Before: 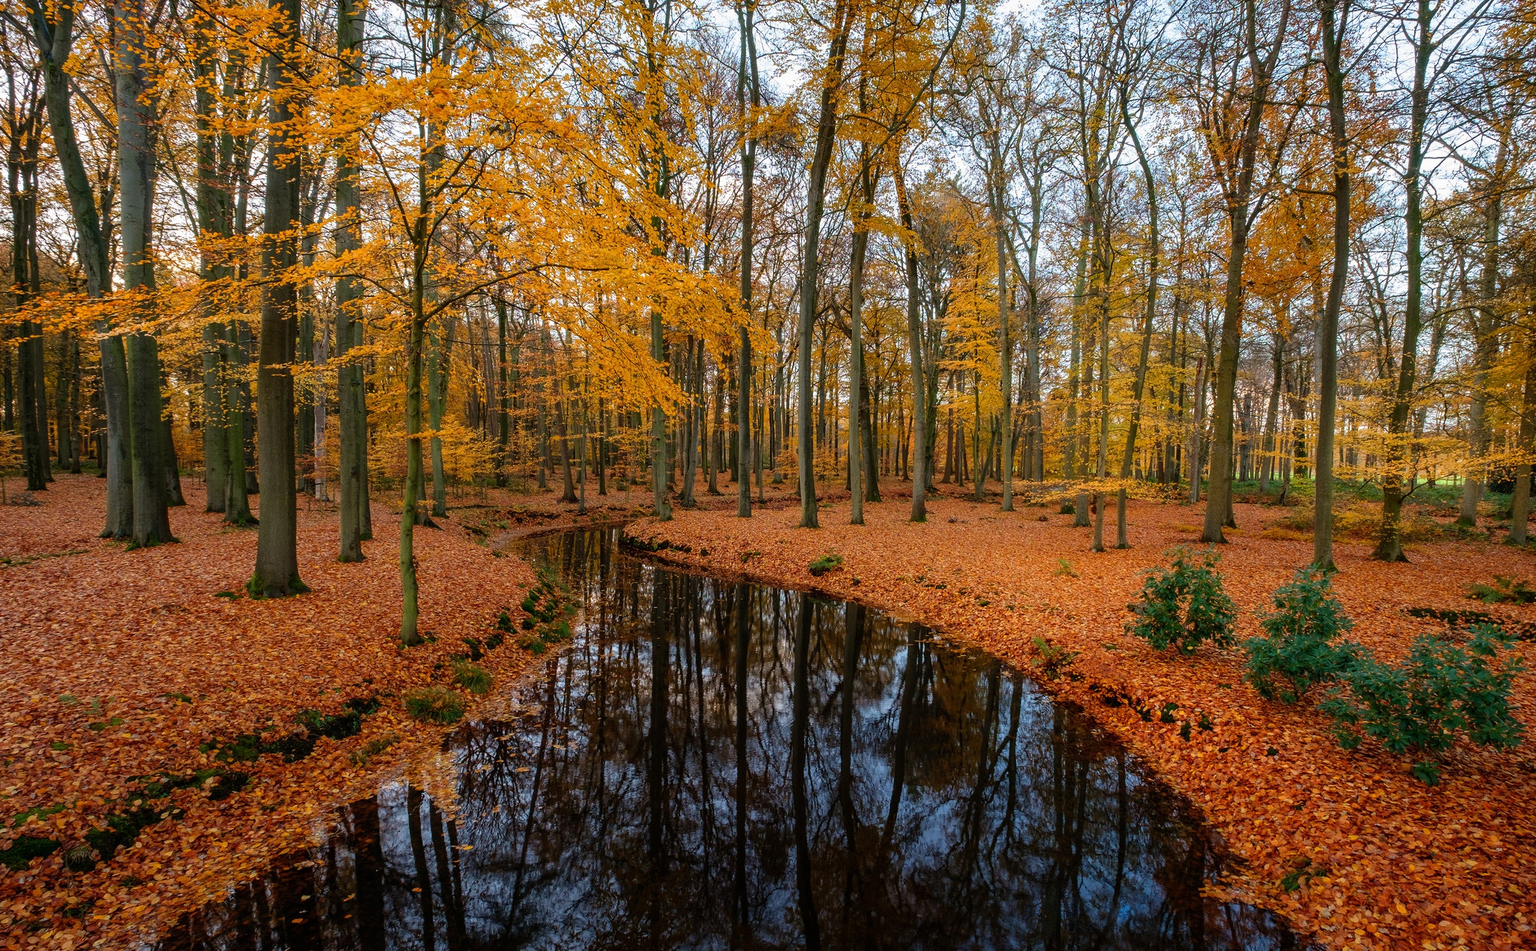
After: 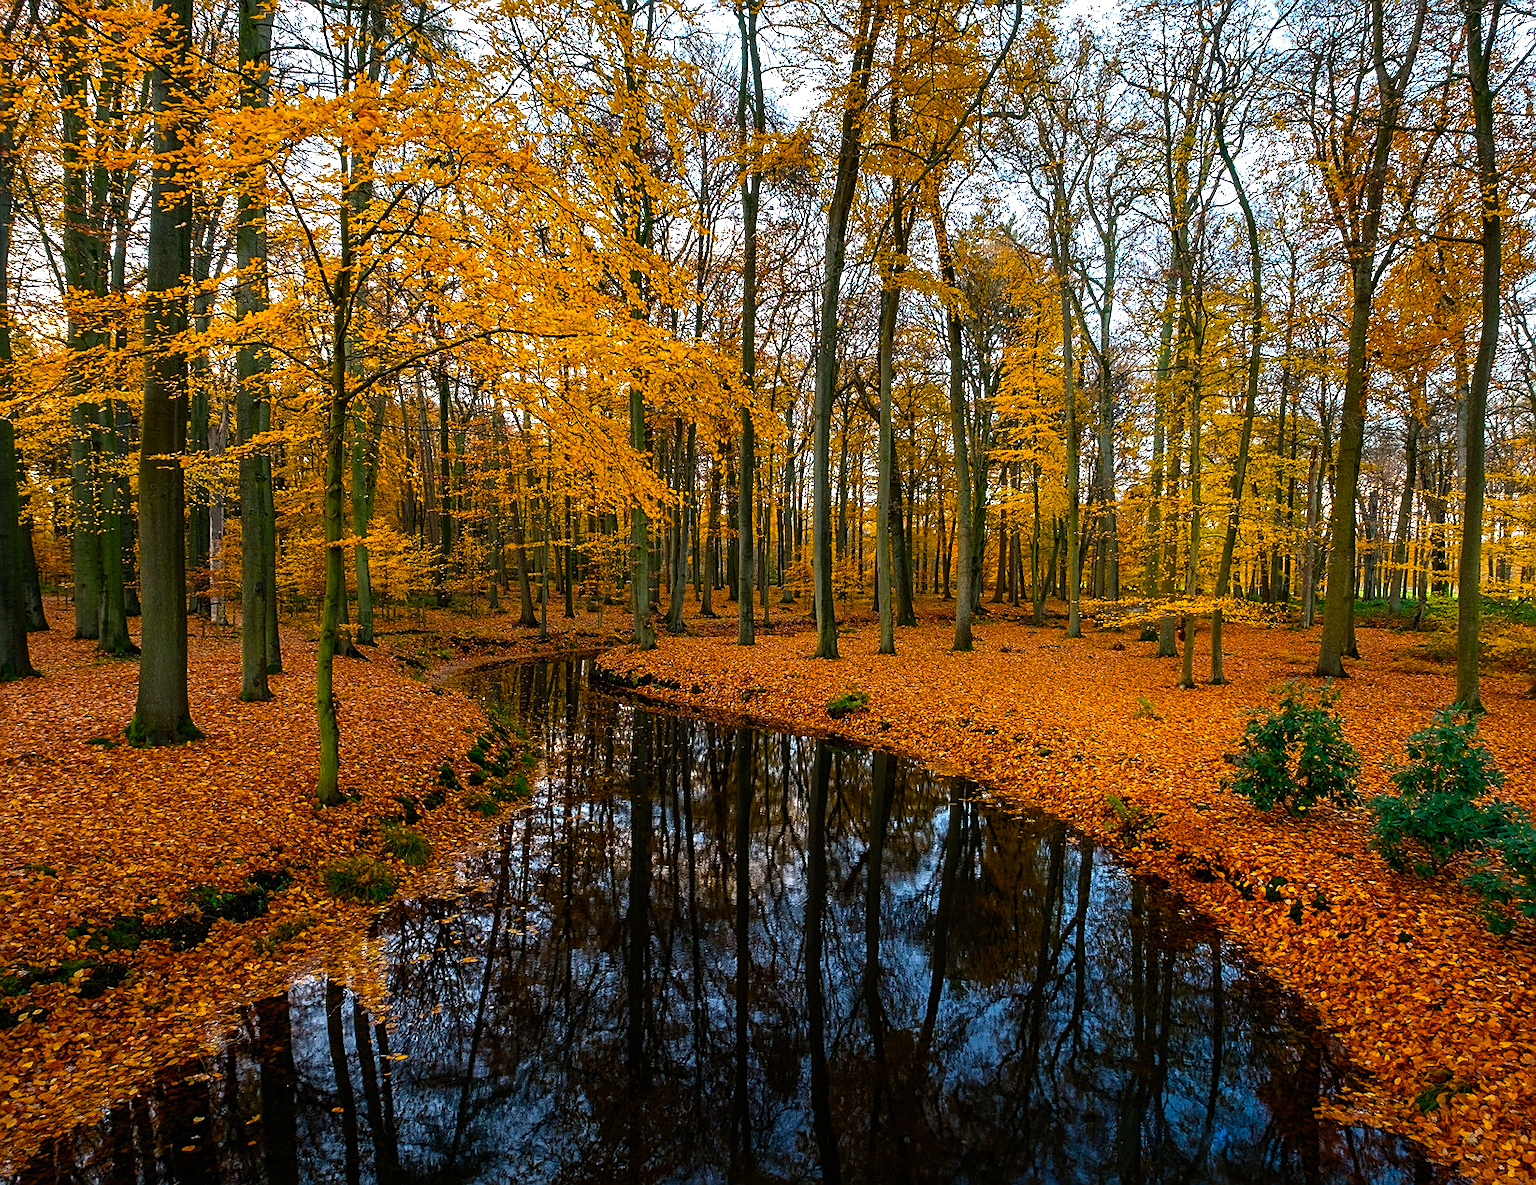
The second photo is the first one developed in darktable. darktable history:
sharpen: on, module defaults
color balance rgb: shadows lift › chroma 2.786%, shadows lift › hue 193.29°, perceptual saturation grading › global saturation 41.565%, perceptual brilliance grading › global brilliance 14.238%, perceptual brilliance grading › shadows -34.676%, global vibrance 9.51%
crop and rotate: left 9.528%, right 10.277%
